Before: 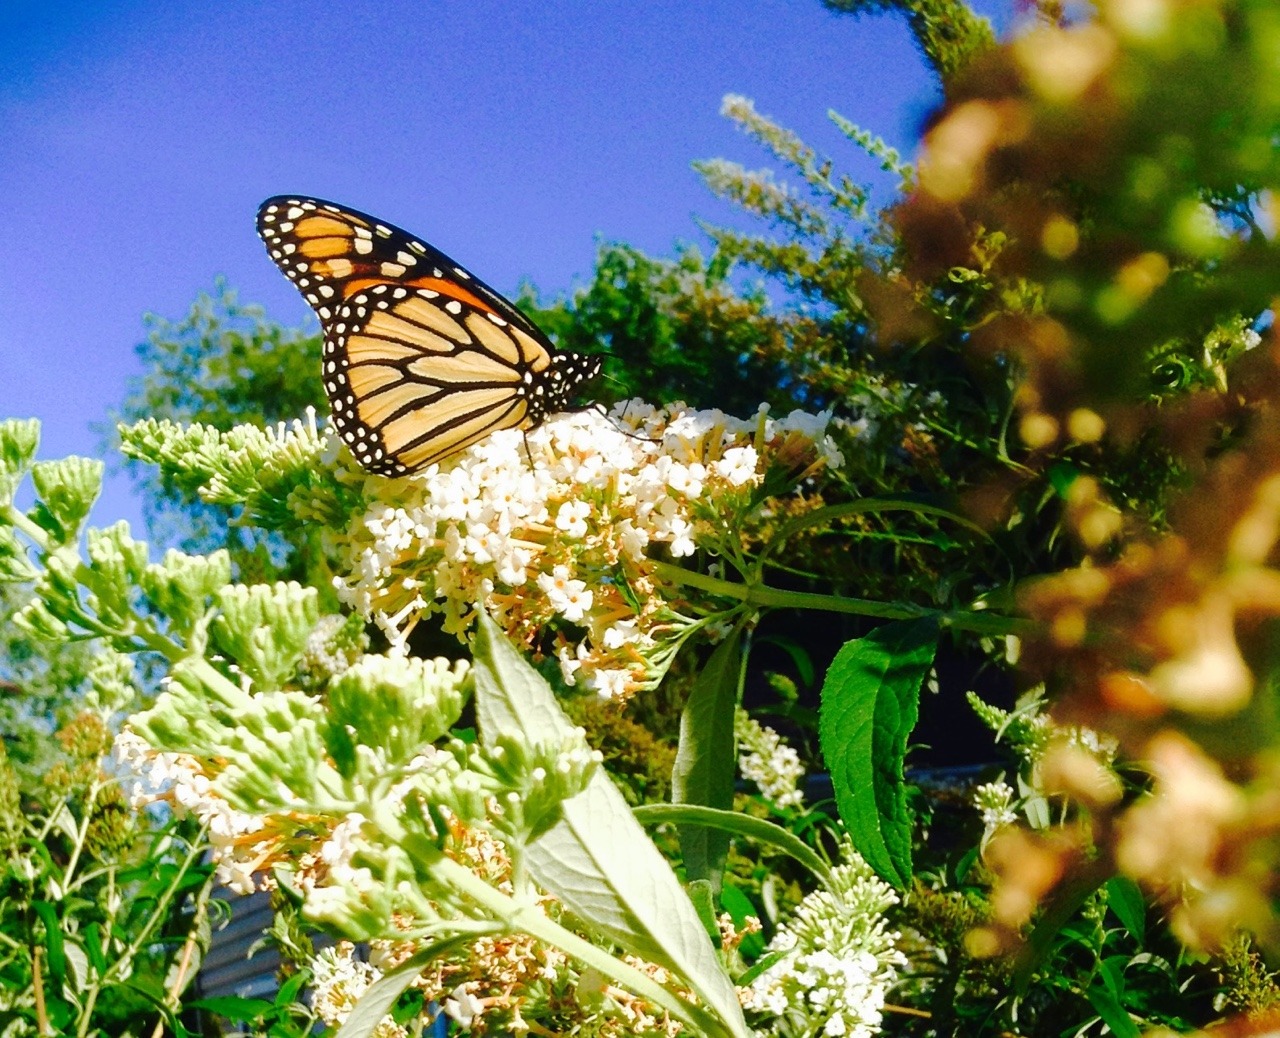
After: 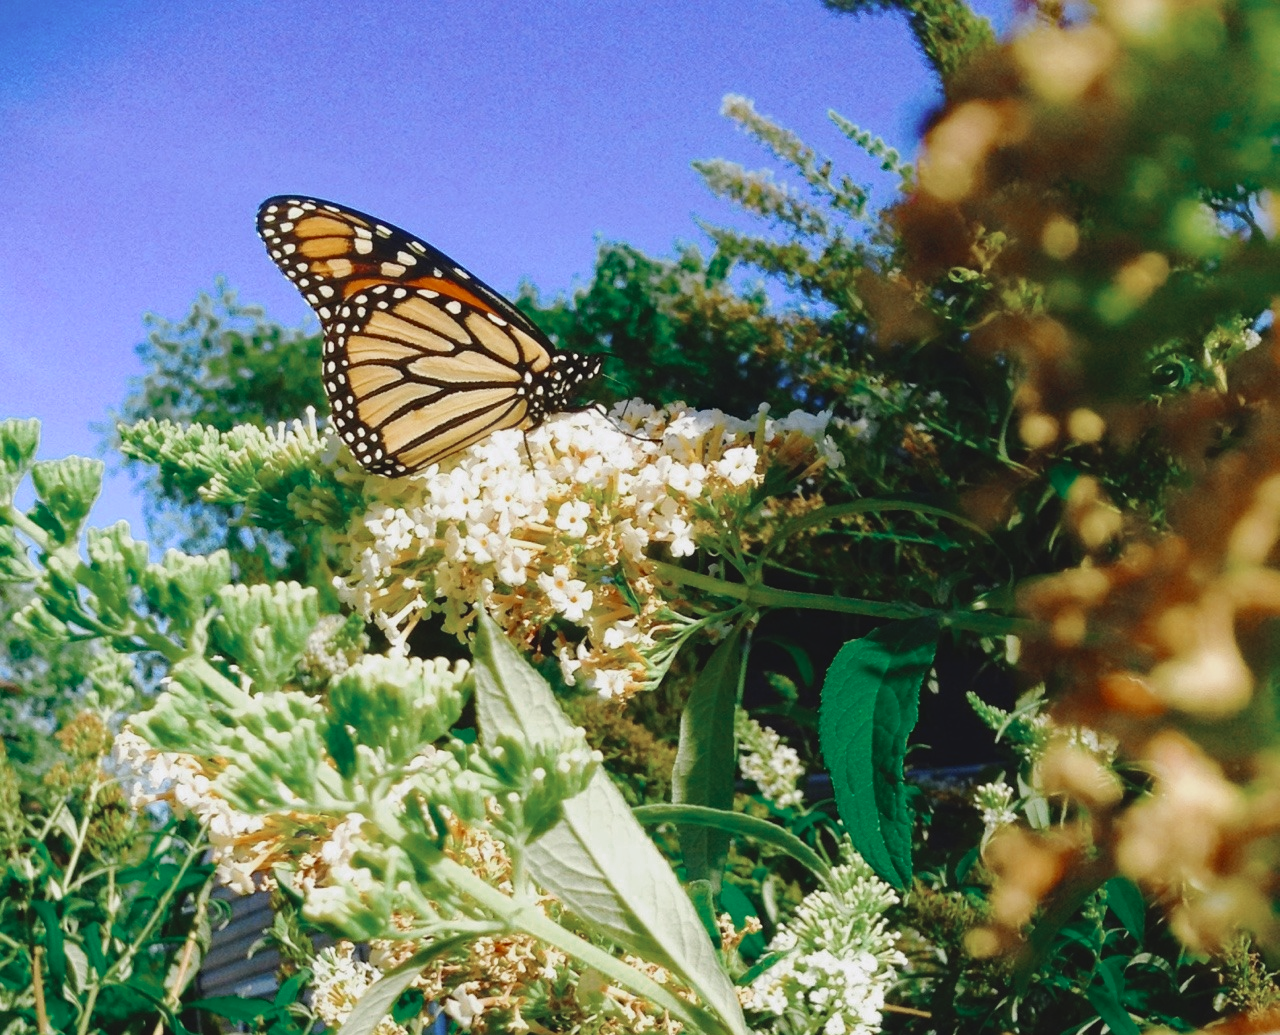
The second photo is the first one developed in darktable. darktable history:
haze removal: compatibility mode true
contrast brightness saturation: contrast -0.112
color zones: curves: ch0 [(0, 0.5) (0.125, 0.4) (0.25, 0.5) (0.375, 0.4) (0.5, 0.4) (0.625, 0.6) (0.75, 0.6) (0.875, 0.5)]; ch1 [(0, 0.35) (0.125, 0.45) (0.25, 0.35) (0.375, 0.35) (0.5, 0.35) (0.625, 0.35) (0.75, 0.45) (0.875, 0.35)]; ch2 [(0, 0.6) (0.125, 0.5) (0.25, 0.5) (0.375, 0.6) (0.5, 0.6) (0.625, 0.5) (0.75, 0.5) (0.875, 0.5)]
crop: top 0.08%, bottom 0.173%
